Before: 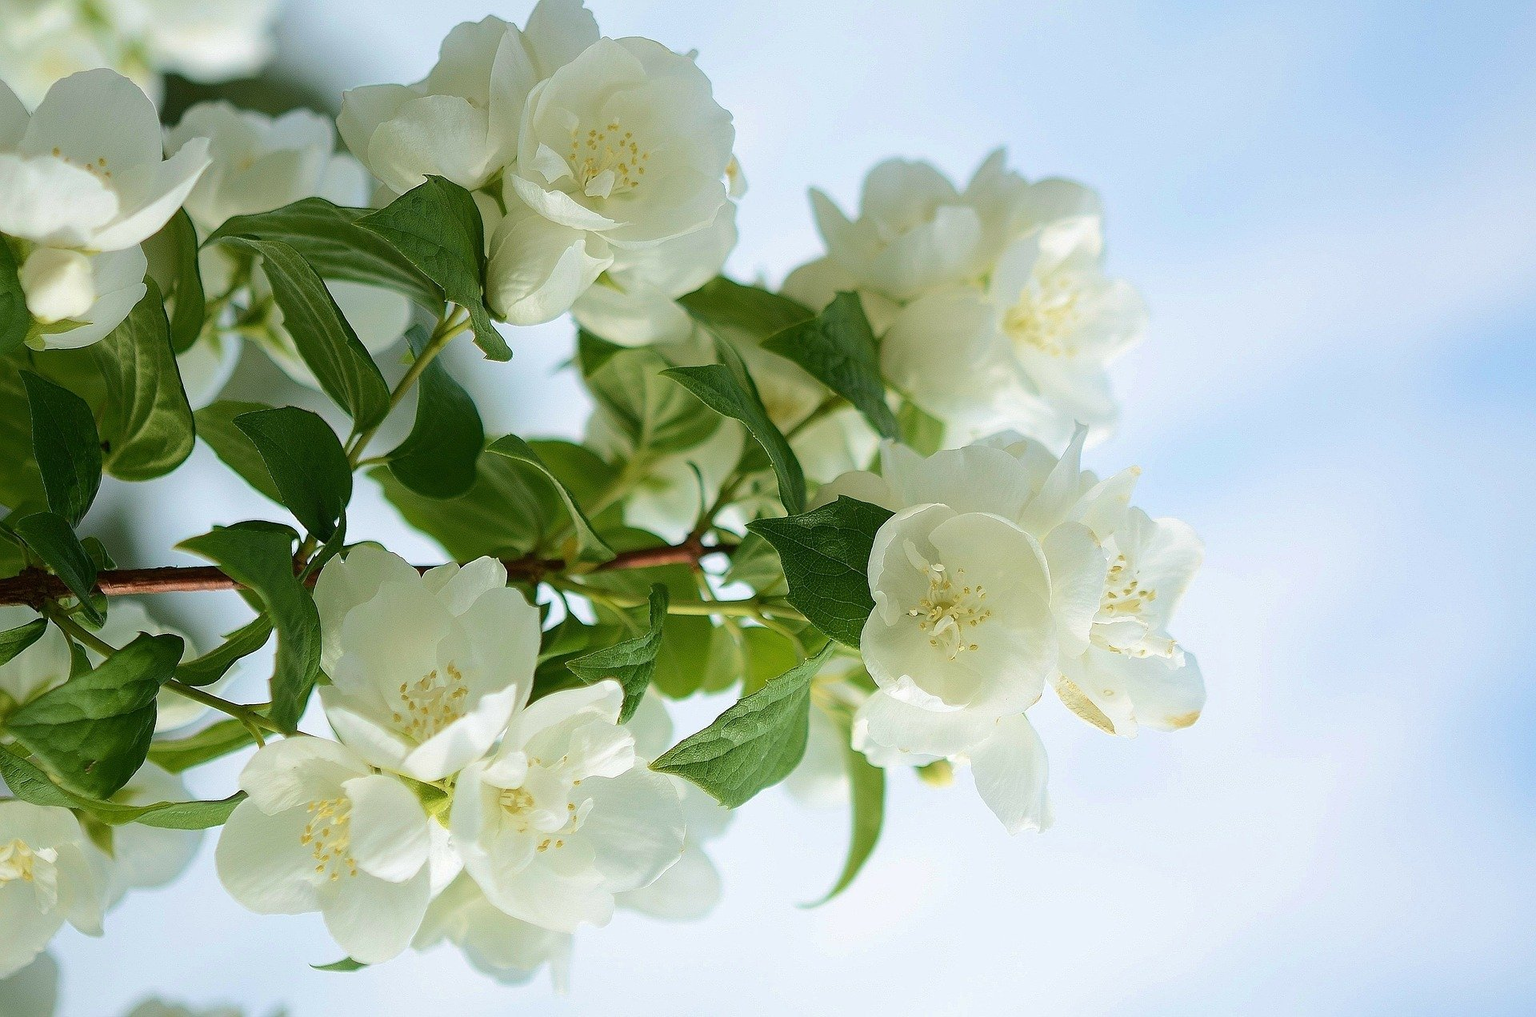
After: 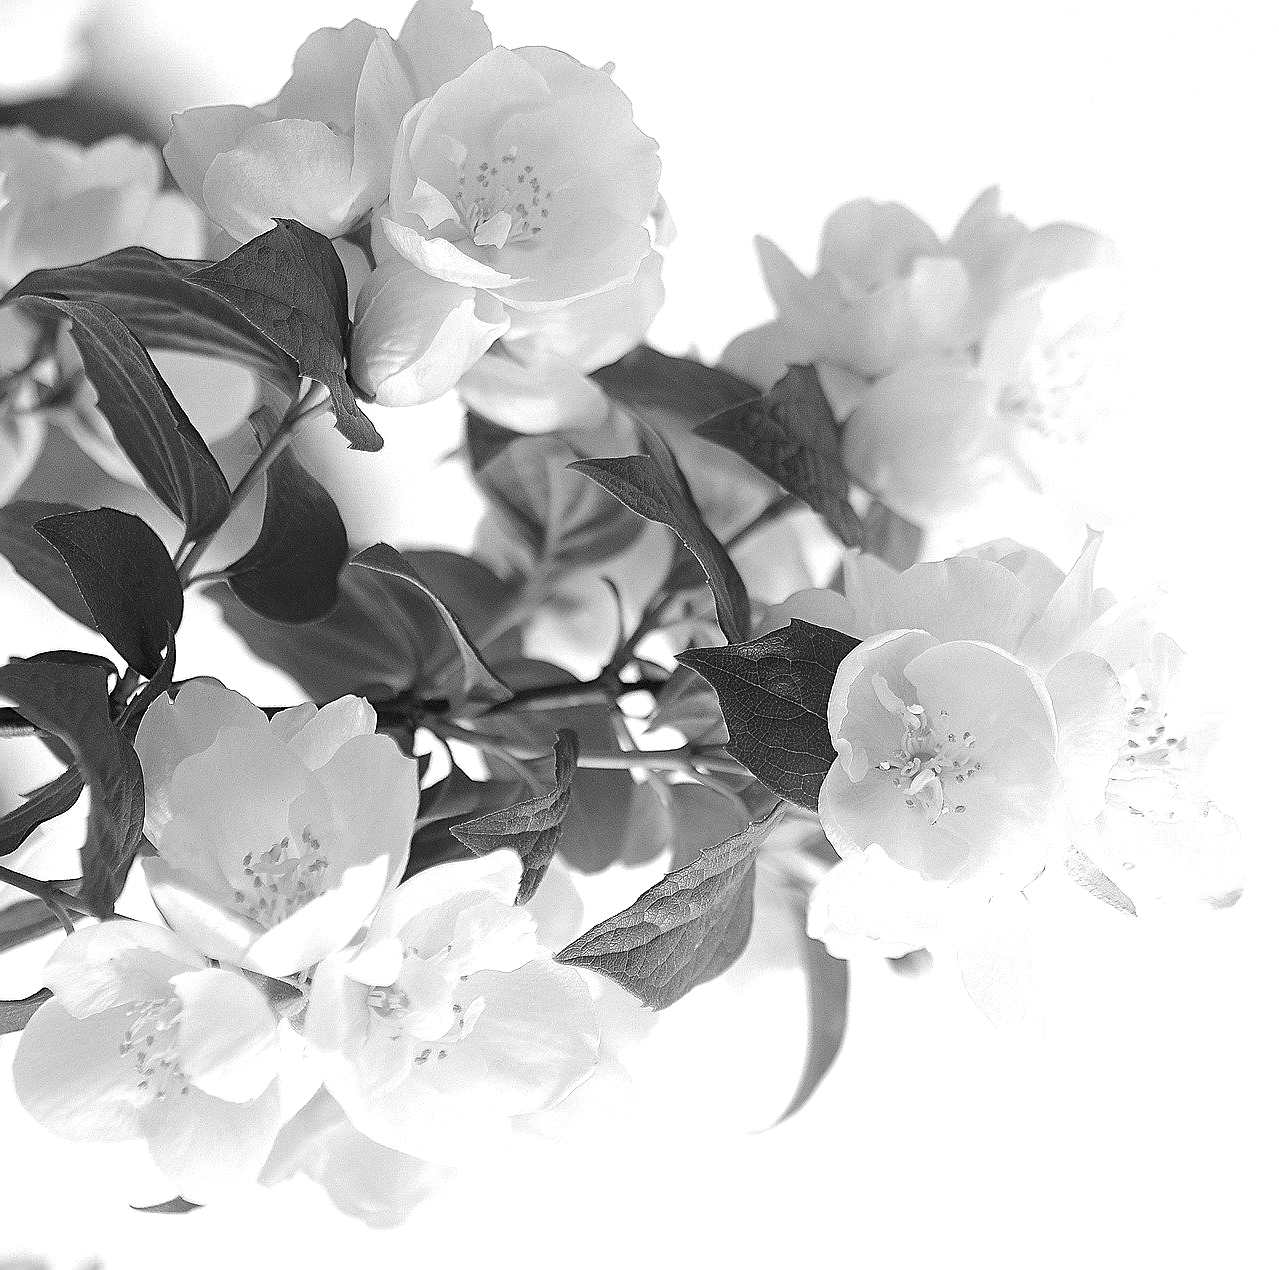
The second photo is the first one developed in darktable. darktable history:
crop and rotate: left 13.409%, right 19.924%
color calibration: output gray [0.31, 0.36, 0.33, 0], gray › normalize channels true, illuminant same as pipeline (D50), adaptation XYZ, x 0.346, y 0.359, gamut compression 0
exposure: black level correction 0, exposure 0.7 EV, compensate highlight preservation false
sharpen: on, module defaults
